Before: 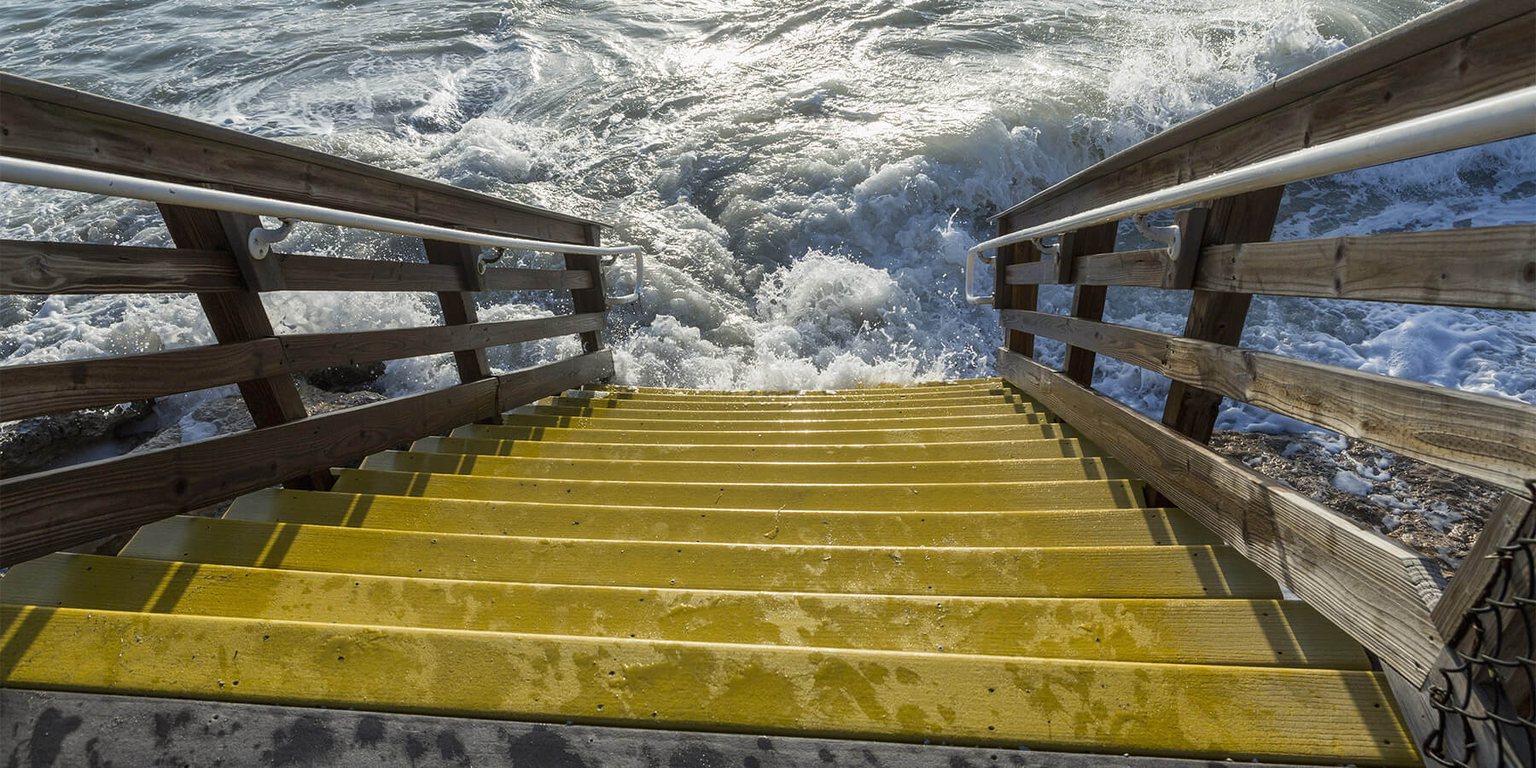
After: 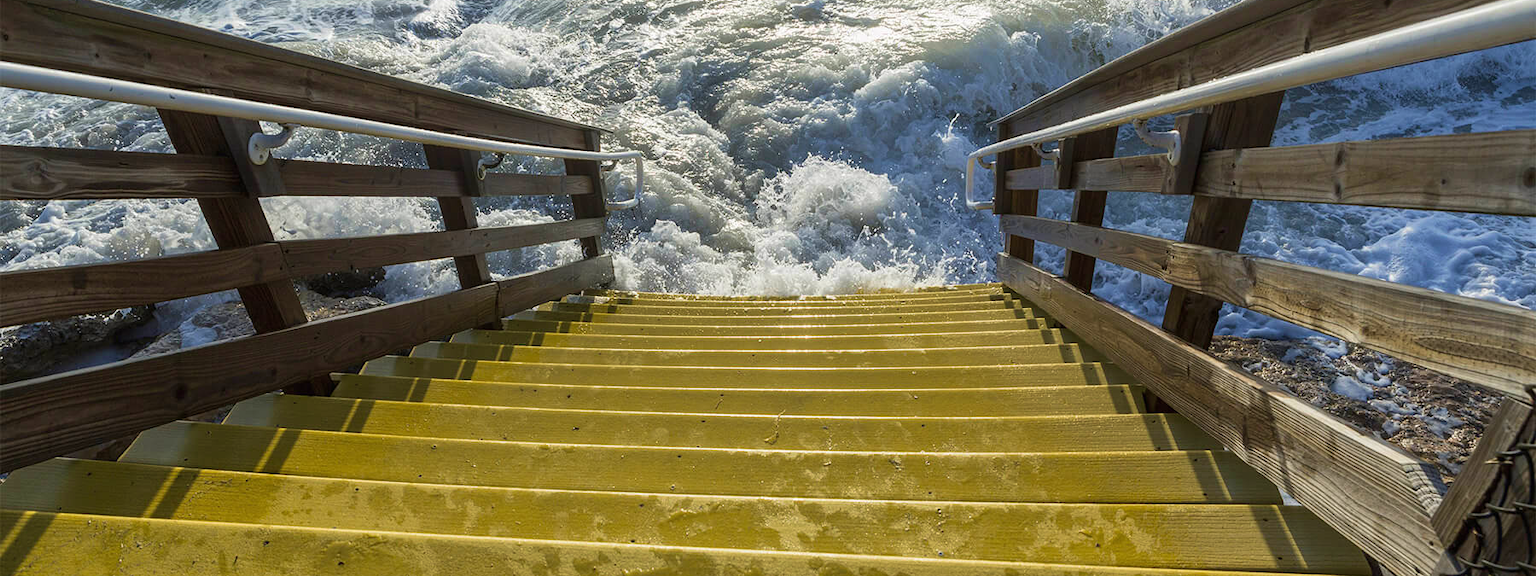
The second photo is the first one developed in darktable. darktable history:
velvia: strength 36.09%
crop and rotate: top 12.415%, bottom 12.433%
